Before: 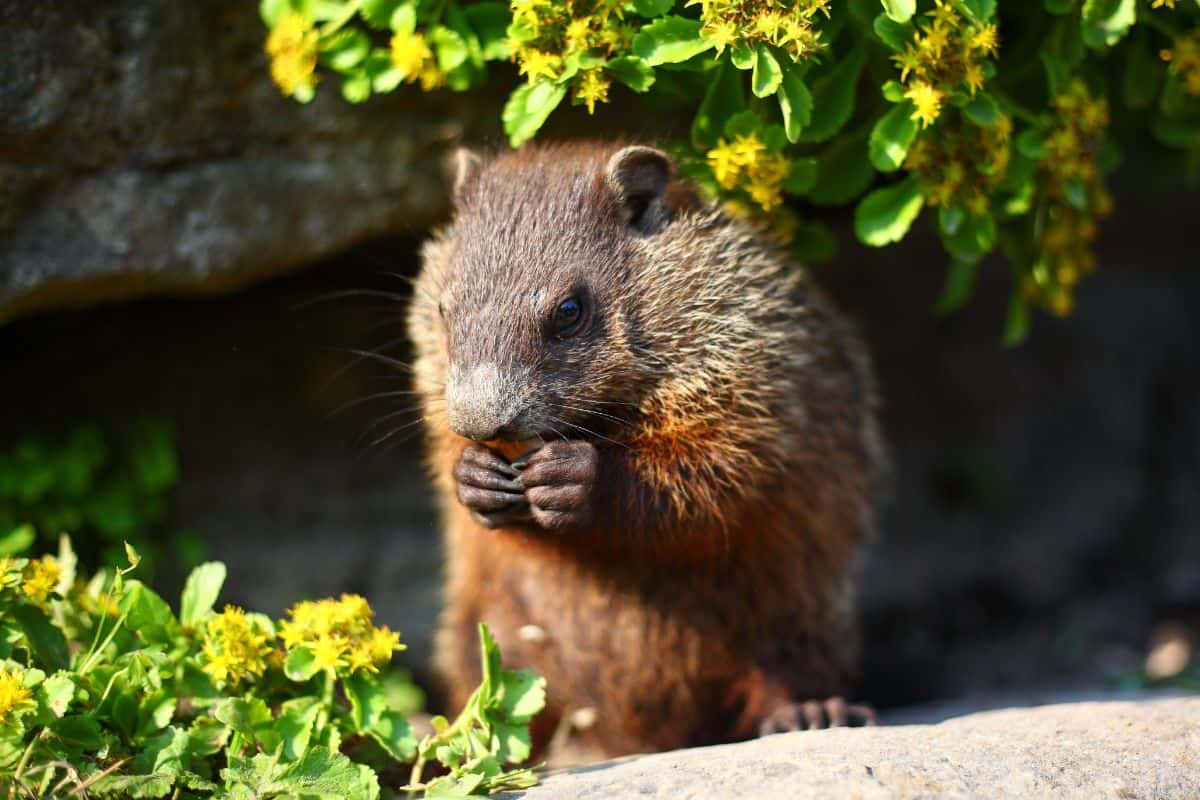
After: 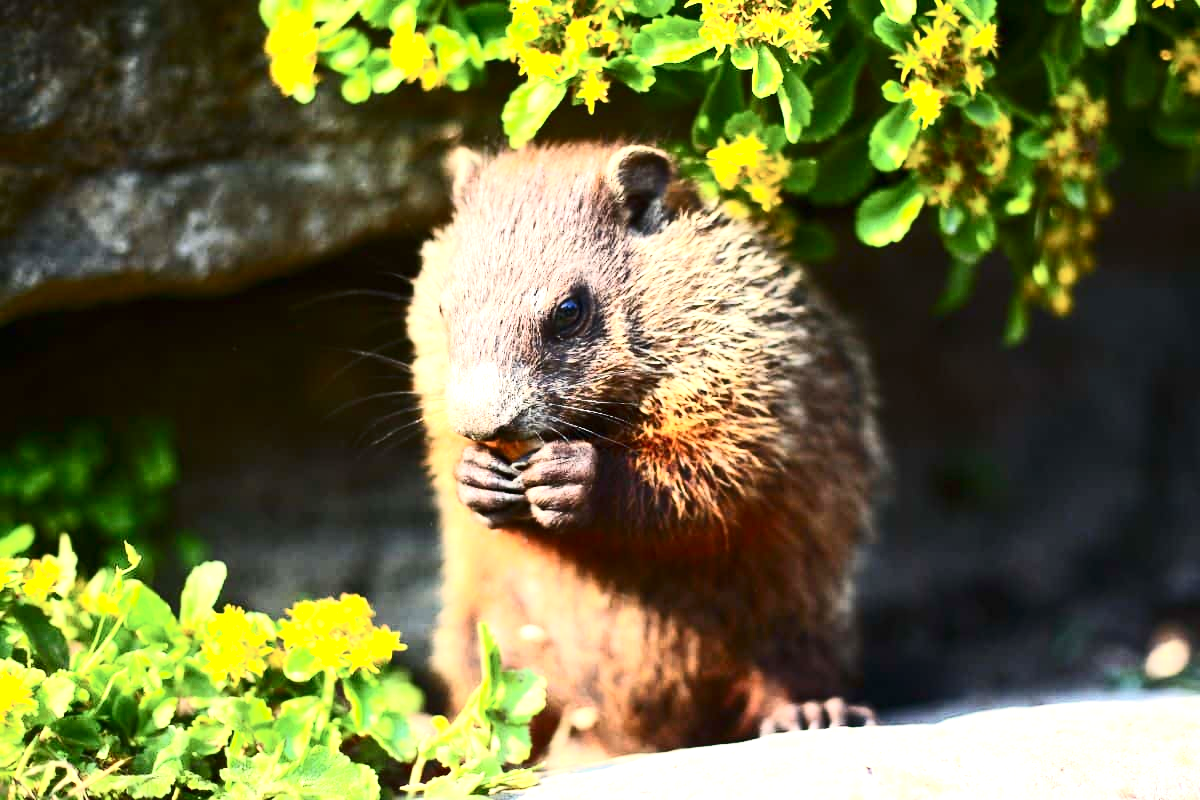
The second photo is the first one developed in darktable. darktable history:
contrast brightness saturation: contrast 0.39, brightness 0.1
exposure: exposure 1.16 EV, compensate exposure bias true, compensate highlight preservation false
